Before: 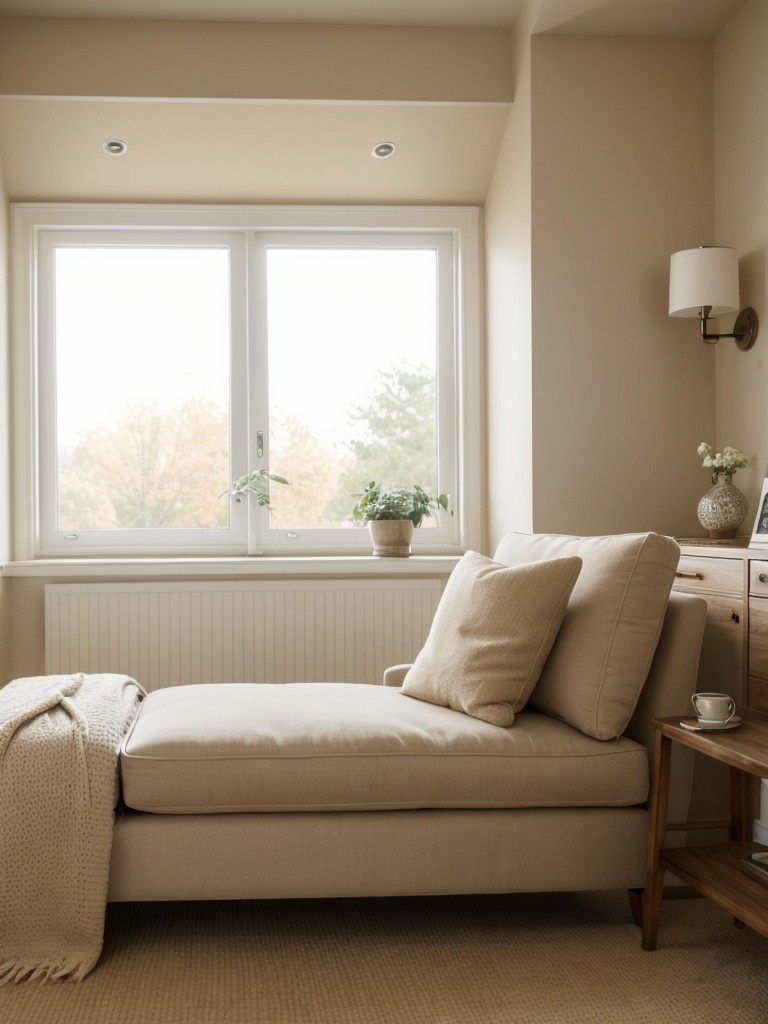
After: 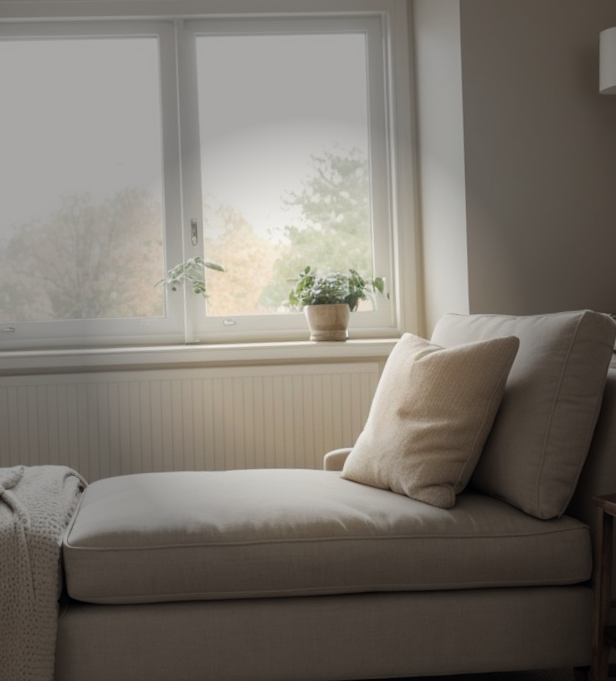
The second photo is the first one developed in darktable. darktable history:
exposure: exposure -0.116 EV, compensate exposure bias true, compensate highlight preservation false
crop and rotate: angle -3.37°, left 9.79%, top 20.73%, right 12.42%, bottom 11.82%
color correction: highlights a* 0.207, highlights b* 2.7, shadows a* -0.874, shadows b* -4.78
vignetting: fall-off start 31.28%, fall-off radius 34.64%, brightness -0.575
rotate and perspective: rotation -4.86°, automatic cropping off
